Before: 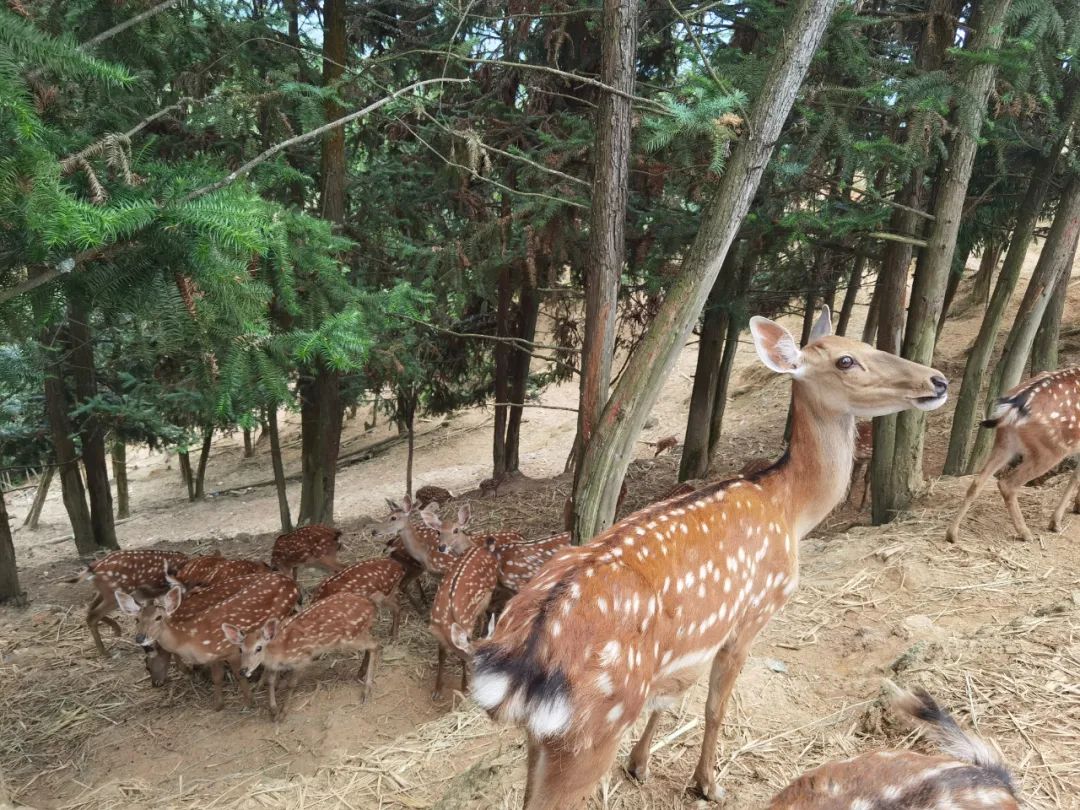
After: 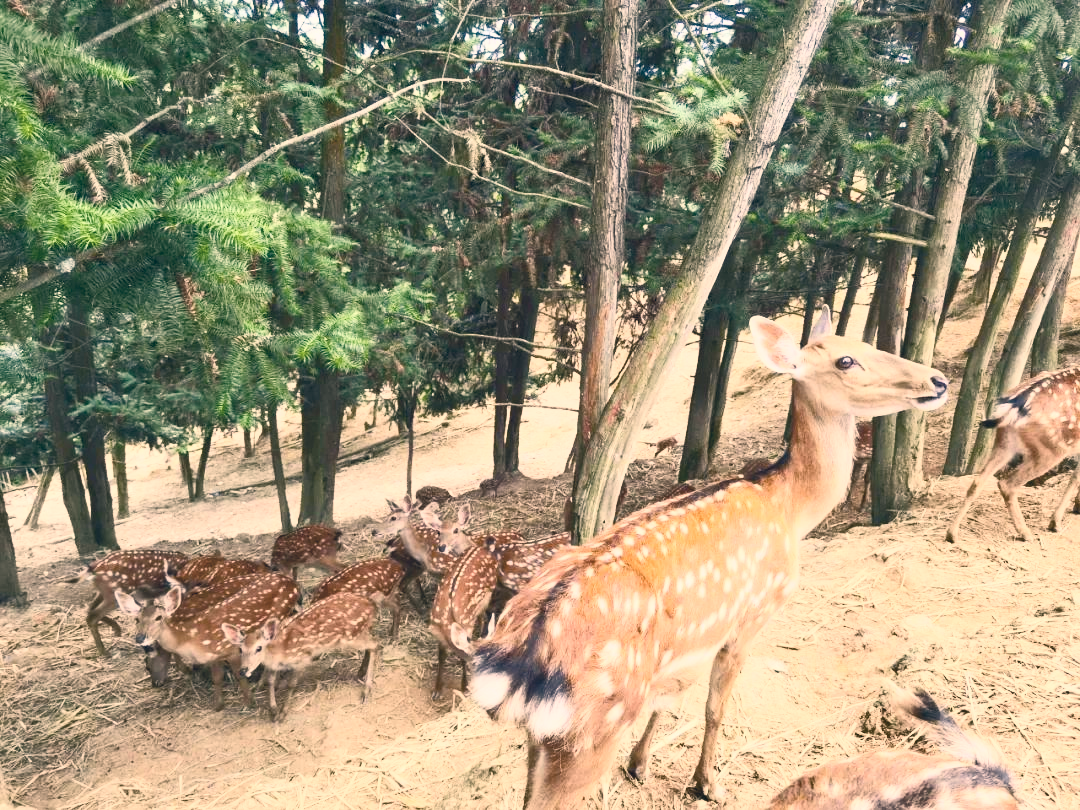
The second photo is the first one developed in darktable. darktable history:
contrast brightness saturation: contrast 0.444, brightness 0.551, saturation -0.204
color correction: highlights a* 10.33, highlights b* 14.03, shadows a* -9.74, shadows b* -14.81
shadows and highlights: shadows 20.93, highlights -37.17, soften with gaussian
color balance rgb: highlights gain › chroma 0.164%, highlights gain › hue 331.57°, perceptual saturation grading › global saturation 43.835%, perceptual saturation grading › highlights -50.378%, perceptual saturation grading › shadows 30.655%, global vibrance 20%
tone equalizer: on, module defaults
